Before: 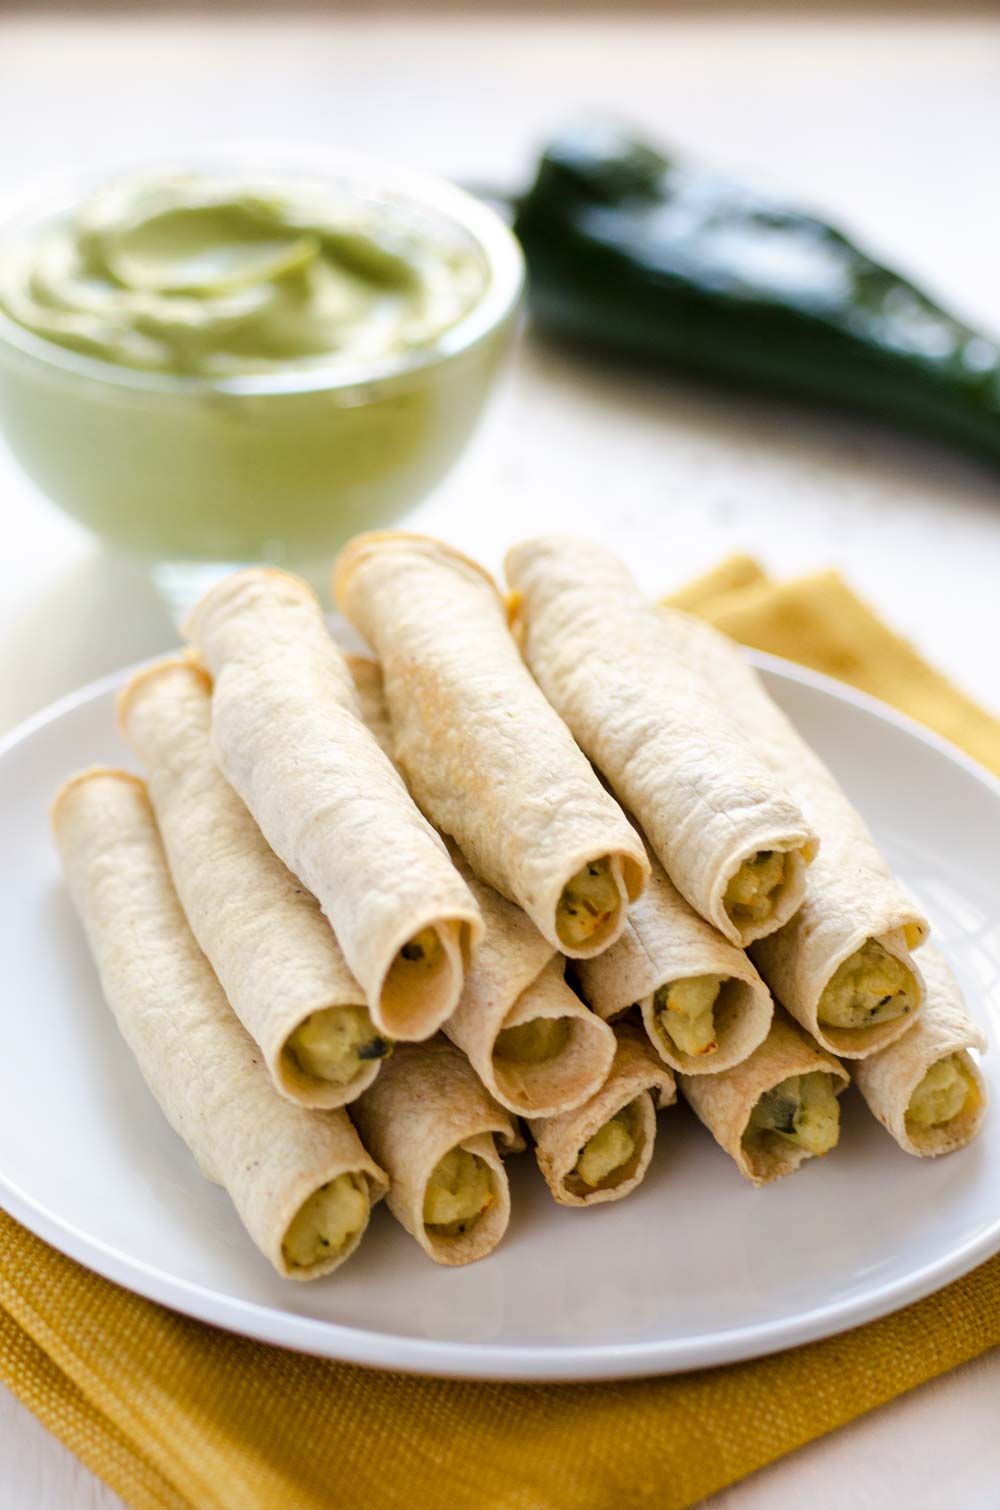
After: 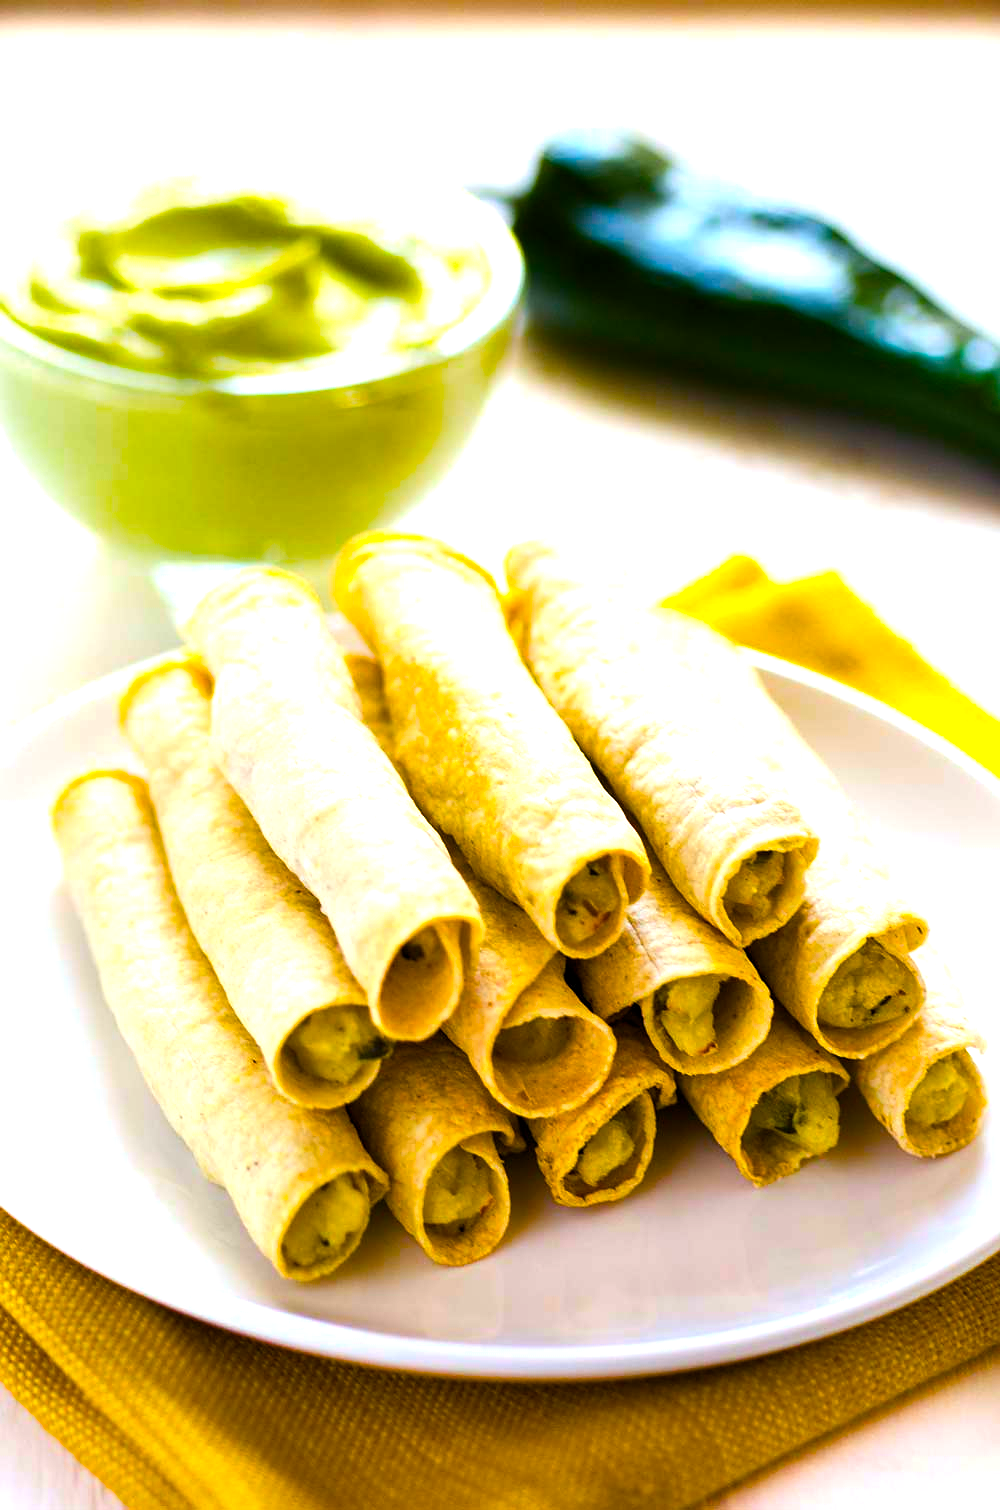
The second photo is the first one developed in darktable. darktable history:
color balance rgb: linear chroma grading › shadows -40%, linear chroma grading › highlights 40%, linear chroma grading › global chroma 45%, linear chroma grading › mid-tones -30%, perceptual saturation grading › global saturation 55%, perceptual saturation grading › highlights -50%, perceptual saturation grading › mid-tones 40%, perceptual saturation grading › shadows 30%, perceptual brilliance grading › global brilliance 20%, perceptual brilliance grading › shadows -40%, global vibrance 35%
sharpen: radius 1
